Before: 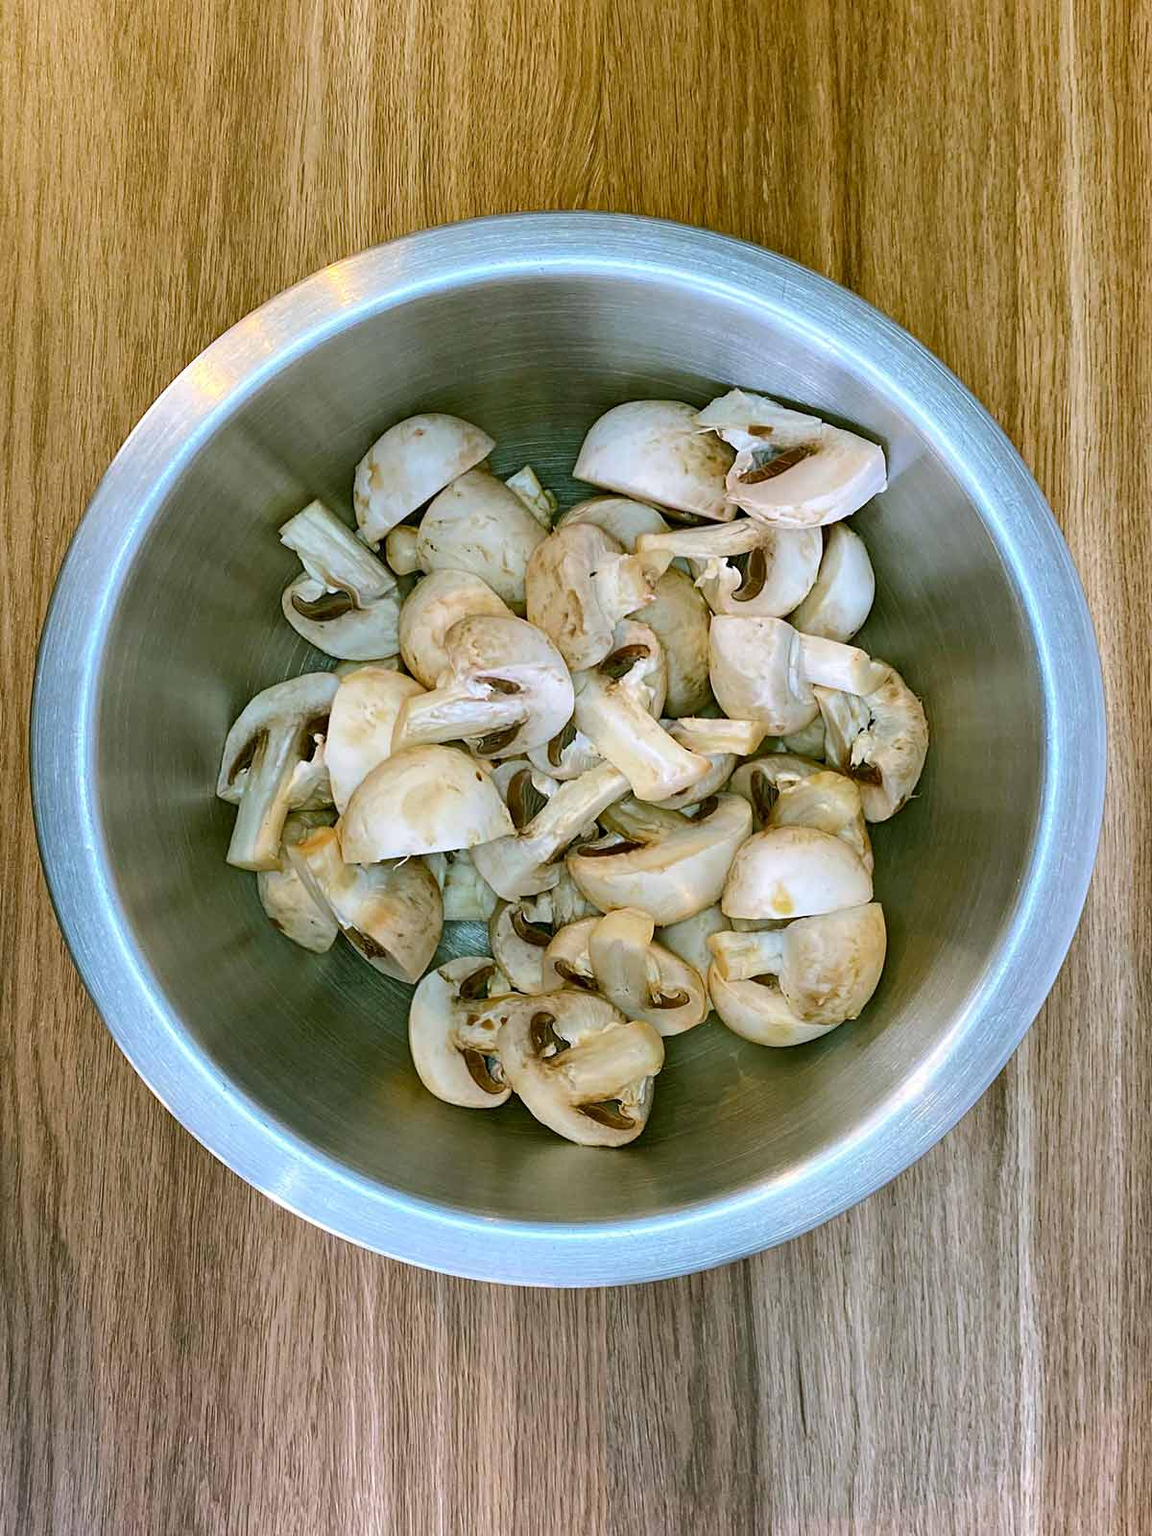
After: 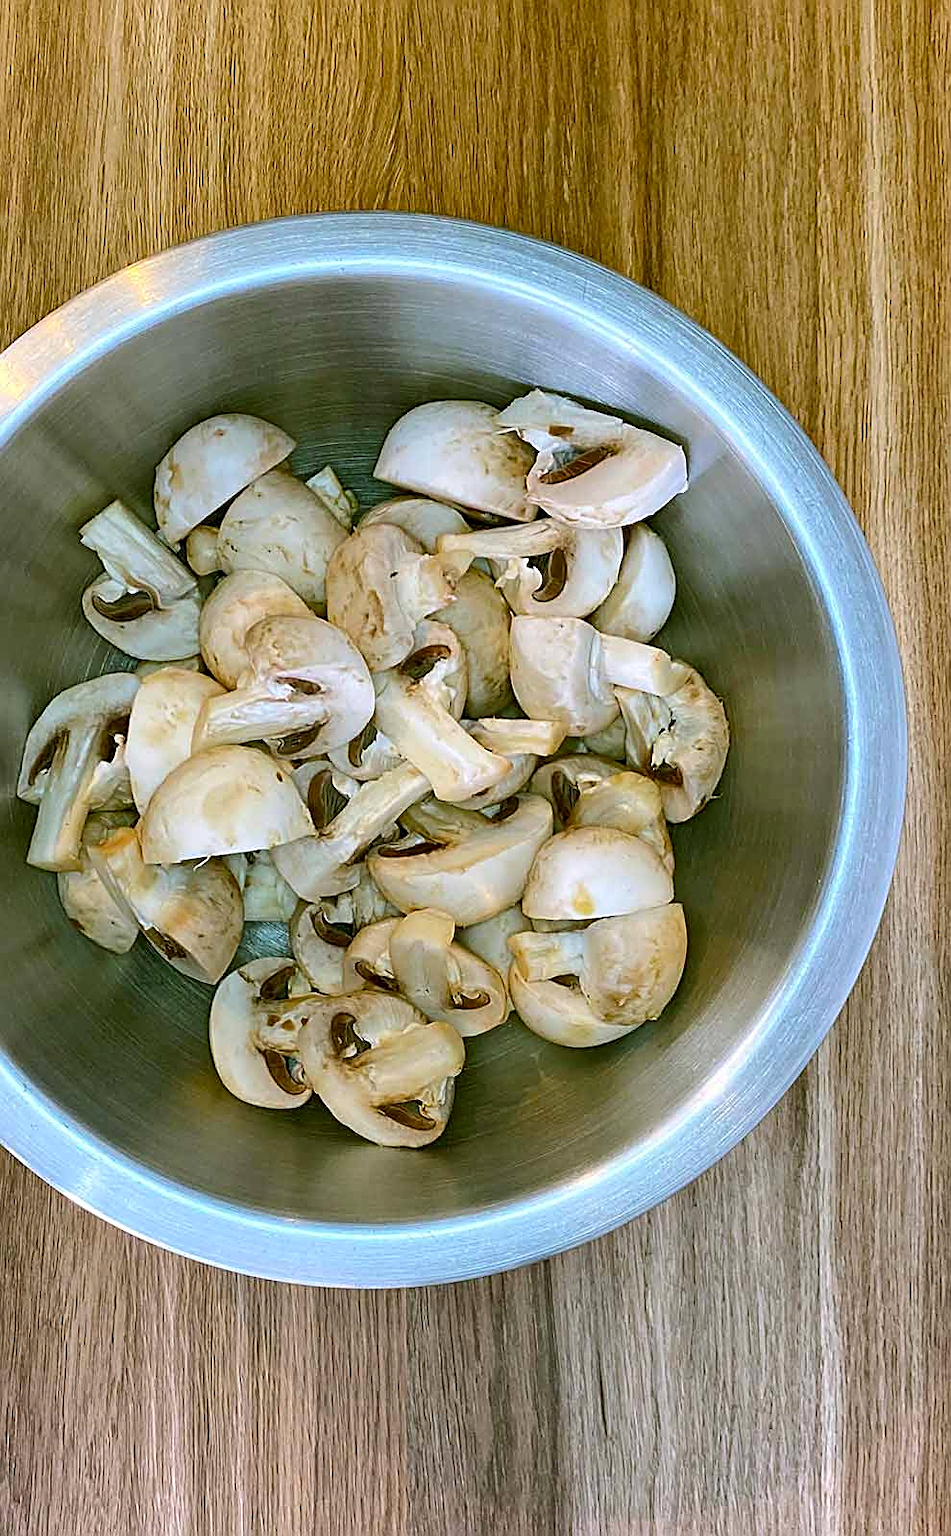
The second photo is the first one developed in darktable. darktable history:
contrast brightness saturation: contrast 0.038, saturation 0.072
sharpen: on, module defaults
crop: left 17.346%, bottom 0.037%
